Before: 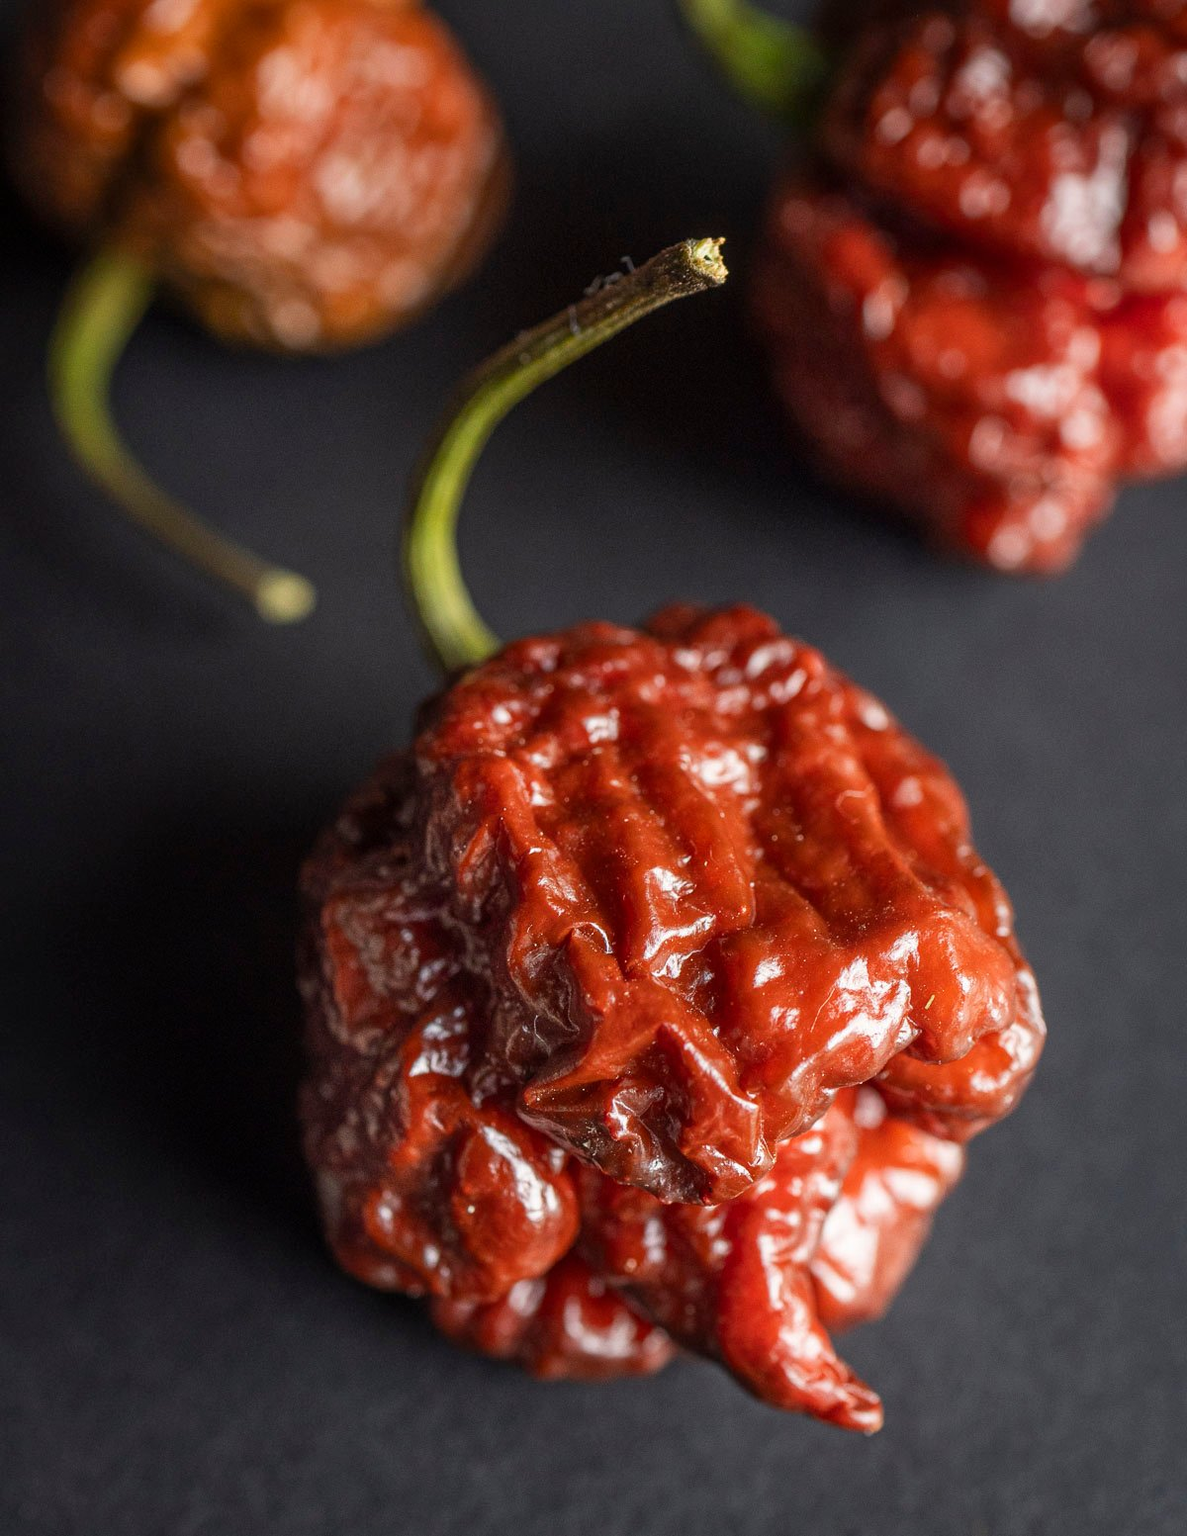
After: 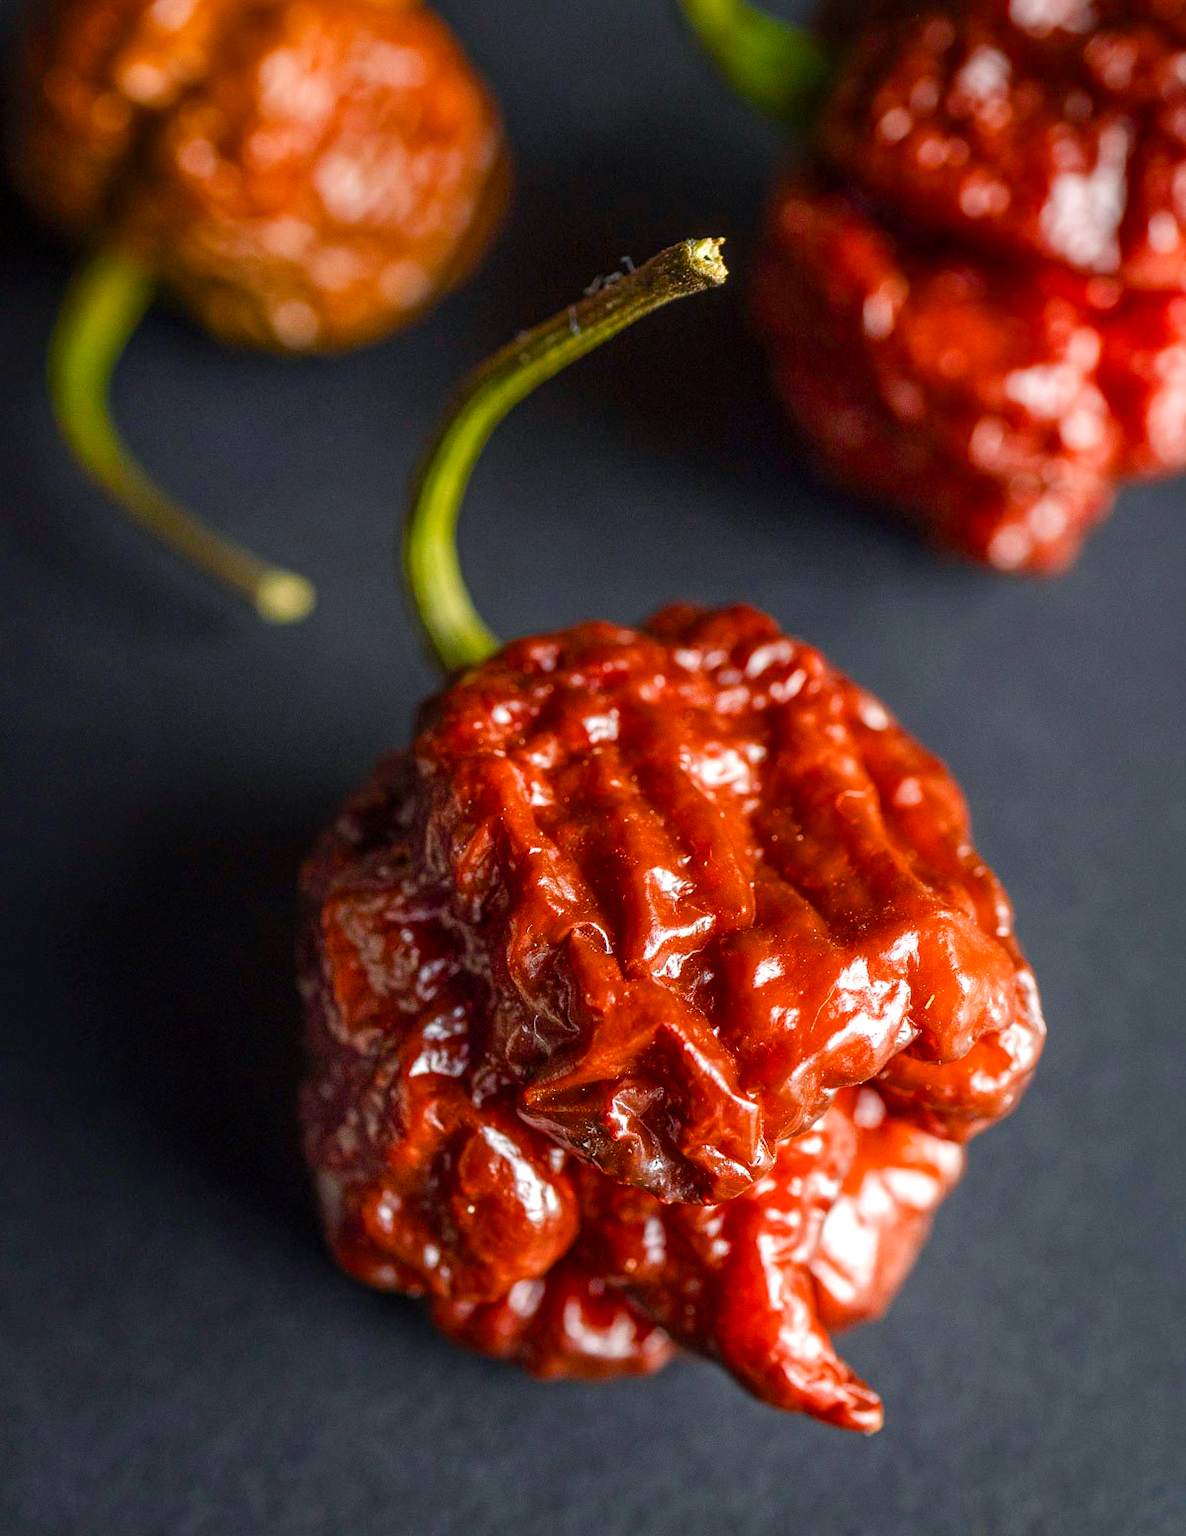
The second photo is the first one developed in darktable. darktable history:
levels: levels [0, 0.498, 0.996]
exposure: exposure -0.172 EV, compensate highlight preservation false
color balance rgb: shadows lift › chroma 2.033%, shadows lift › hue 216.71°, perceptual saturation grading › global saturation 20%, perceptual saturation grading › highlights -25.628%, perceptual saturation grading › shadows 49.812%, perceptual brilliance grading › global brilliance 10.094%, perceptual brilliance grading › shadows 15.564%
